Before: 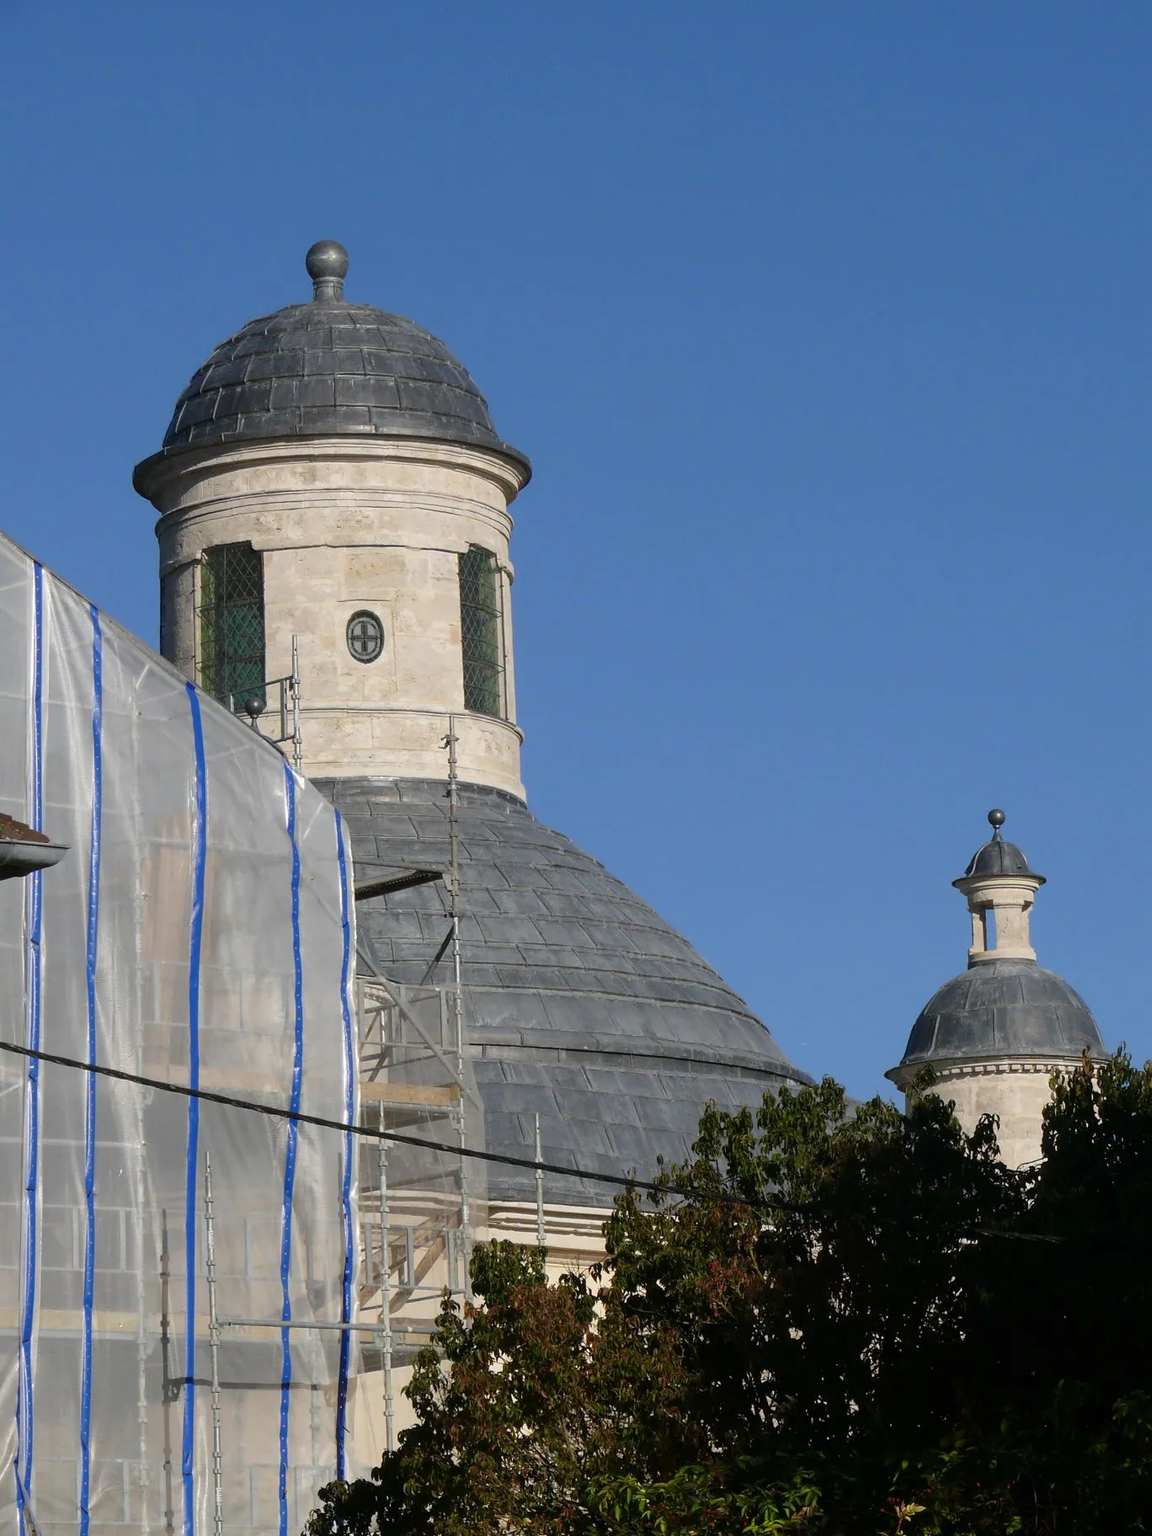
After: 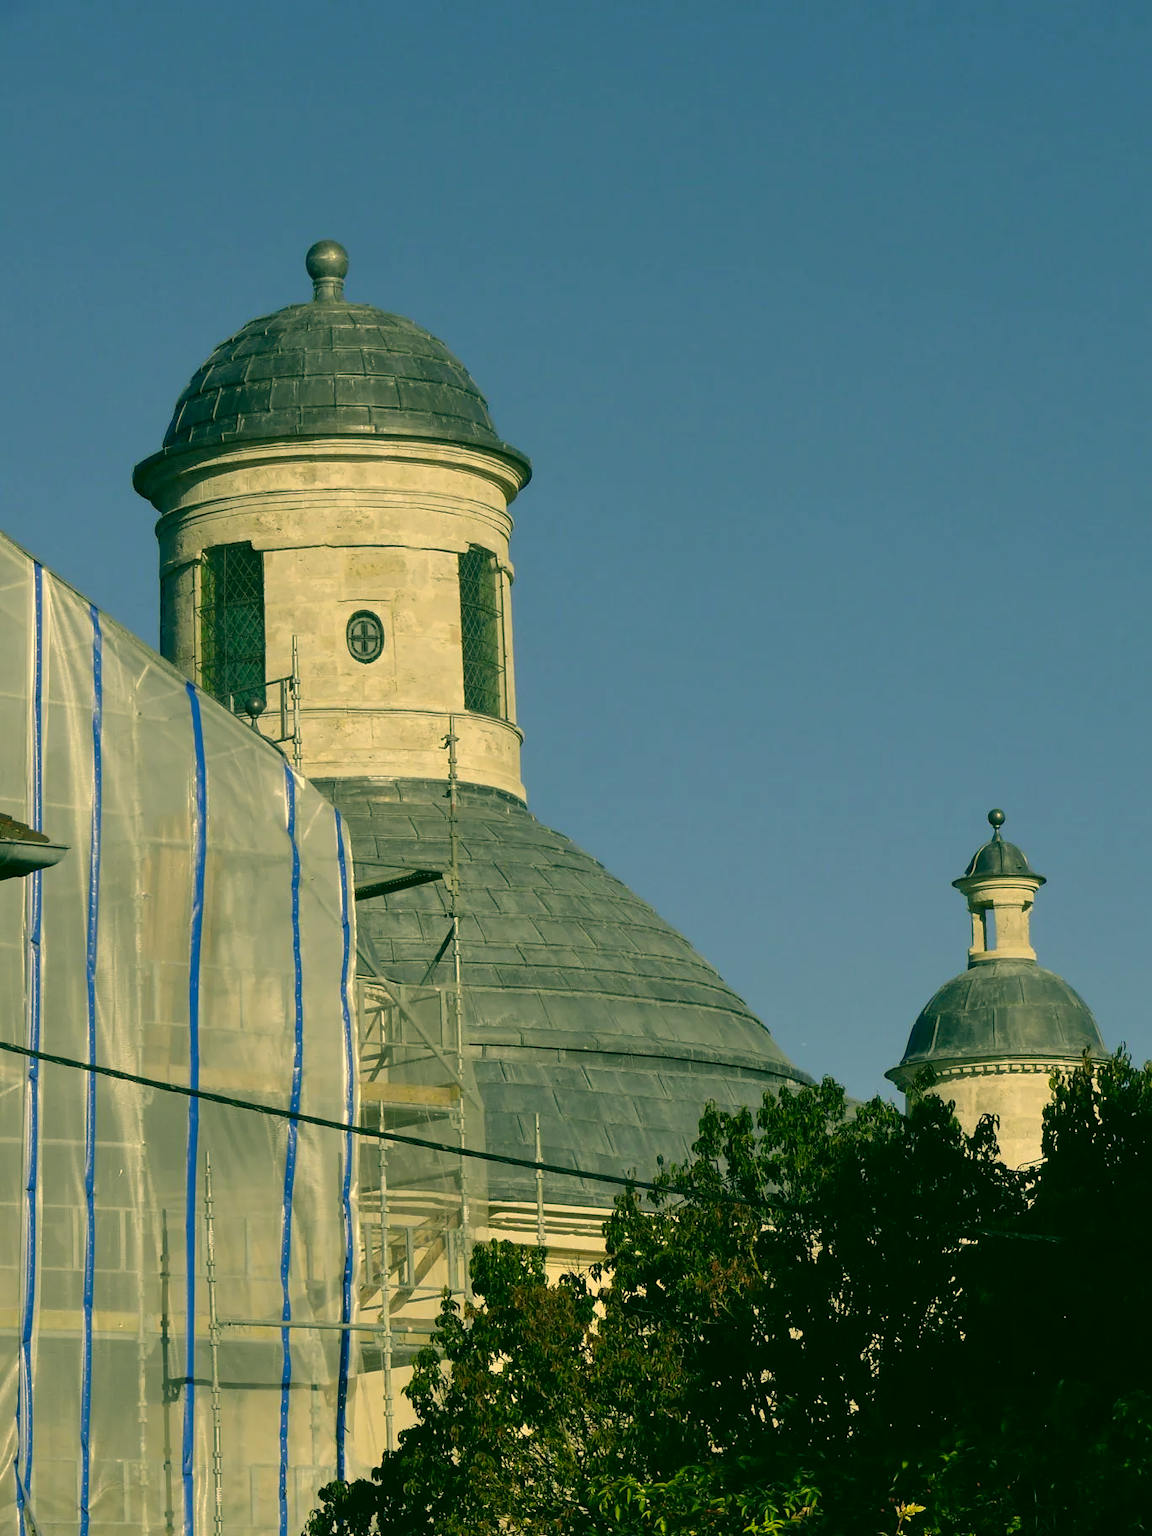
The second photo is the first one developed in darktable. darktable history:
shadows and highlights: shadows 35, highlights -35, soften with gaussian
color correction: highlights a* 5.62, highlights b* 33.57, shadows a* -25.86, shadows b* 4.02
